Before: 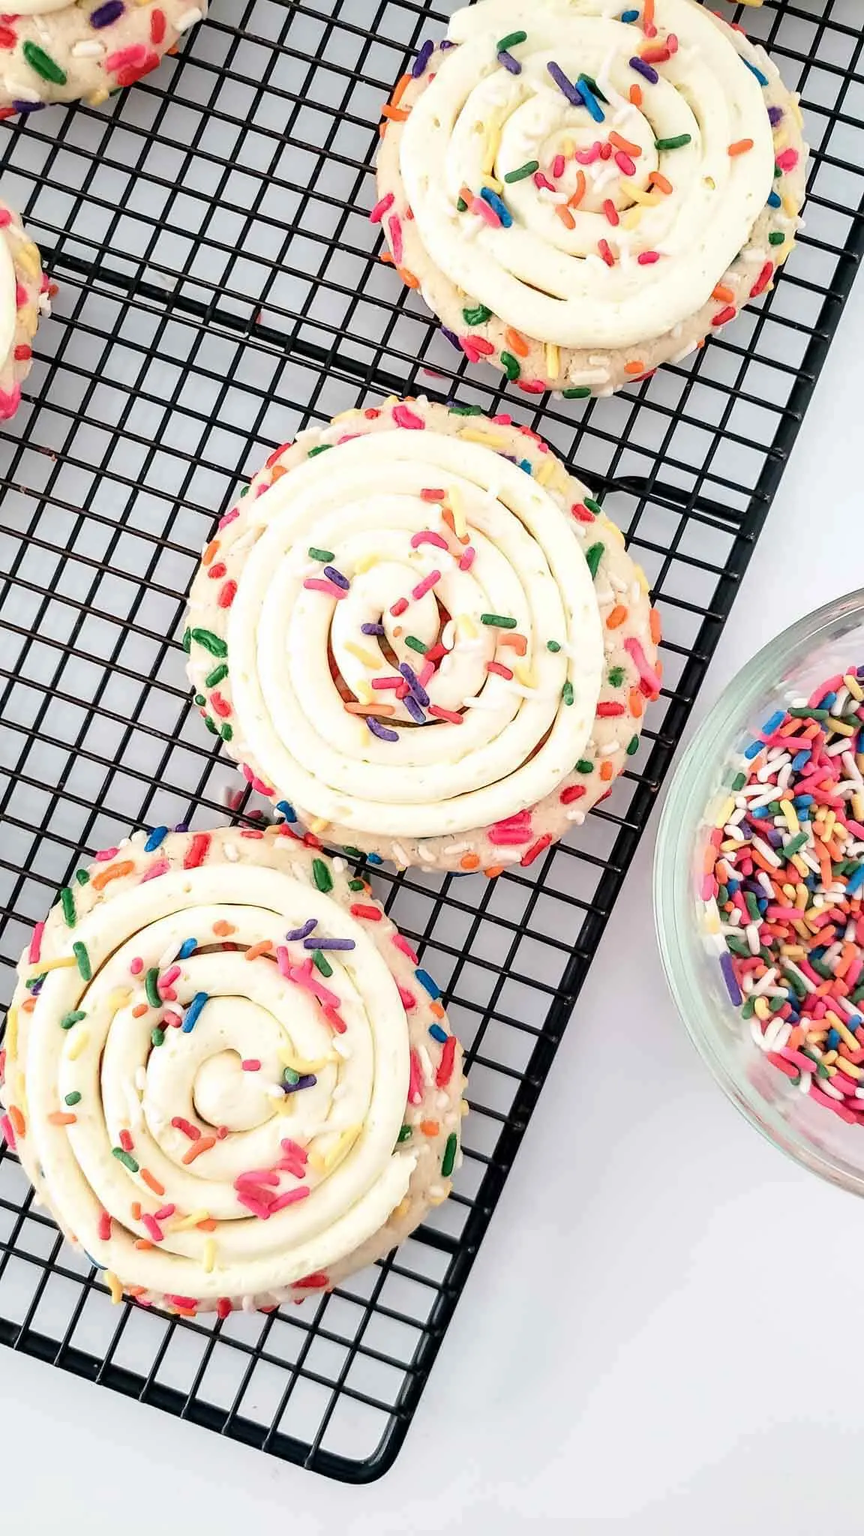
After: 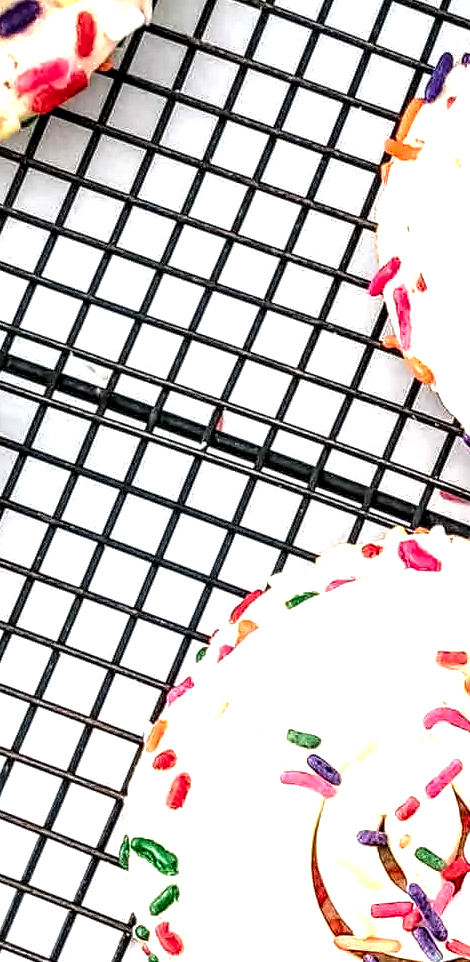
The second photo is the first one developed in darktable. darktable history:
tone equalizer: edges refinement/feathering 500, mask exposure compensation -1.57 EV, preserve details no
crop and rotate: left 10.859%, top 0.094%, right 48.272%, bottom 52.904%
exposure: black level correction 0, exposure 1 EV, compensate exposure bias true, compensate highlight preservation false
local contrast: detail 205%
